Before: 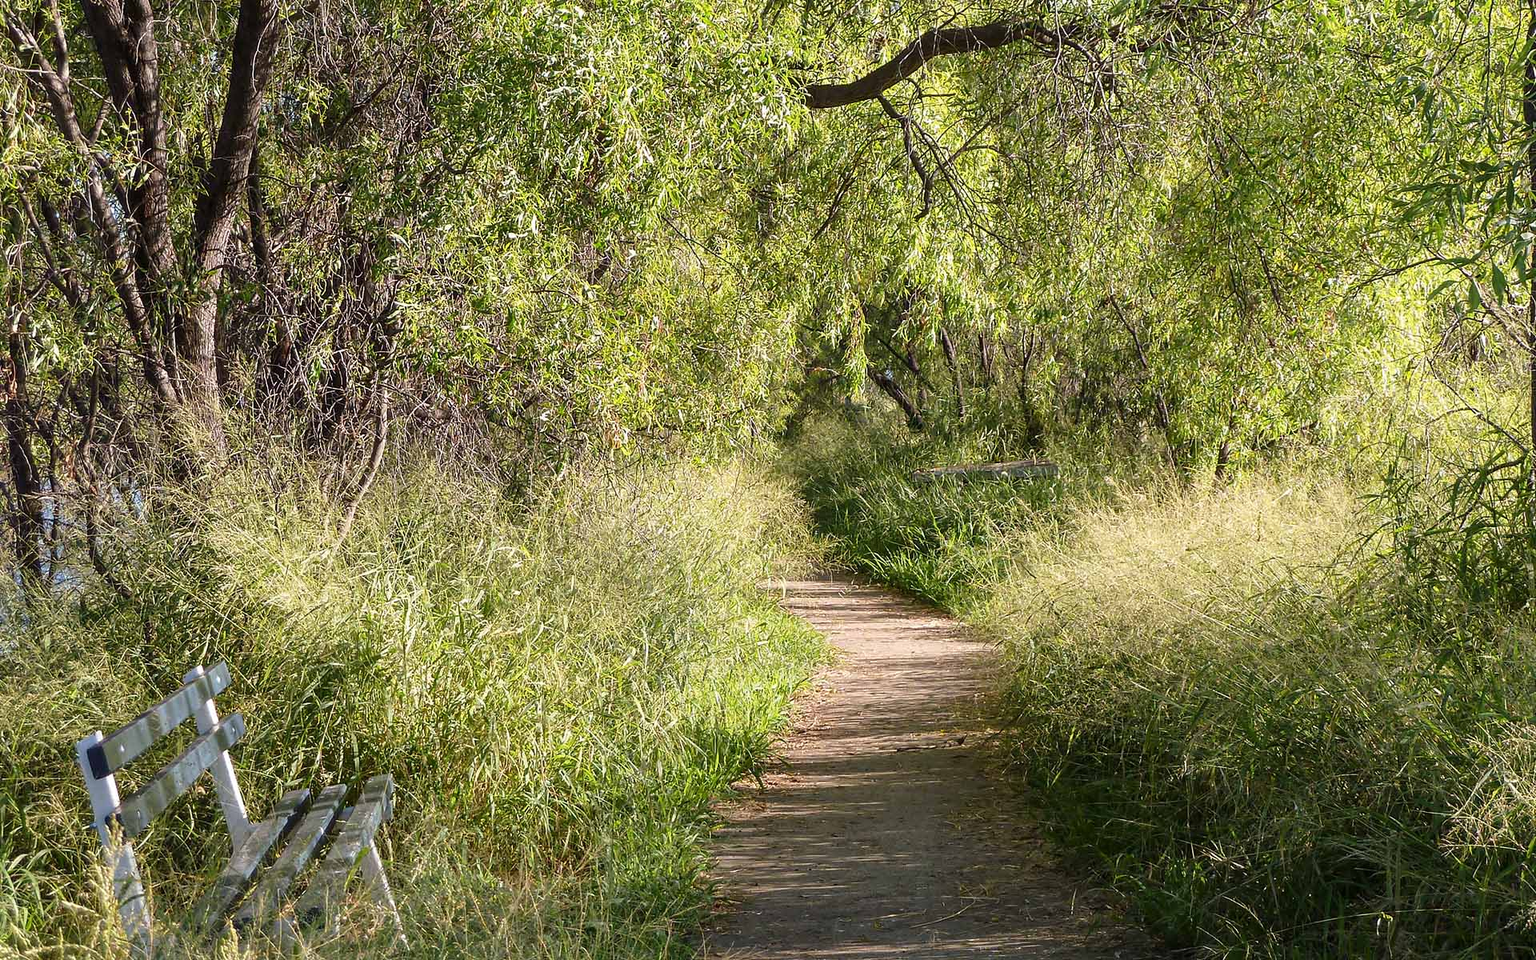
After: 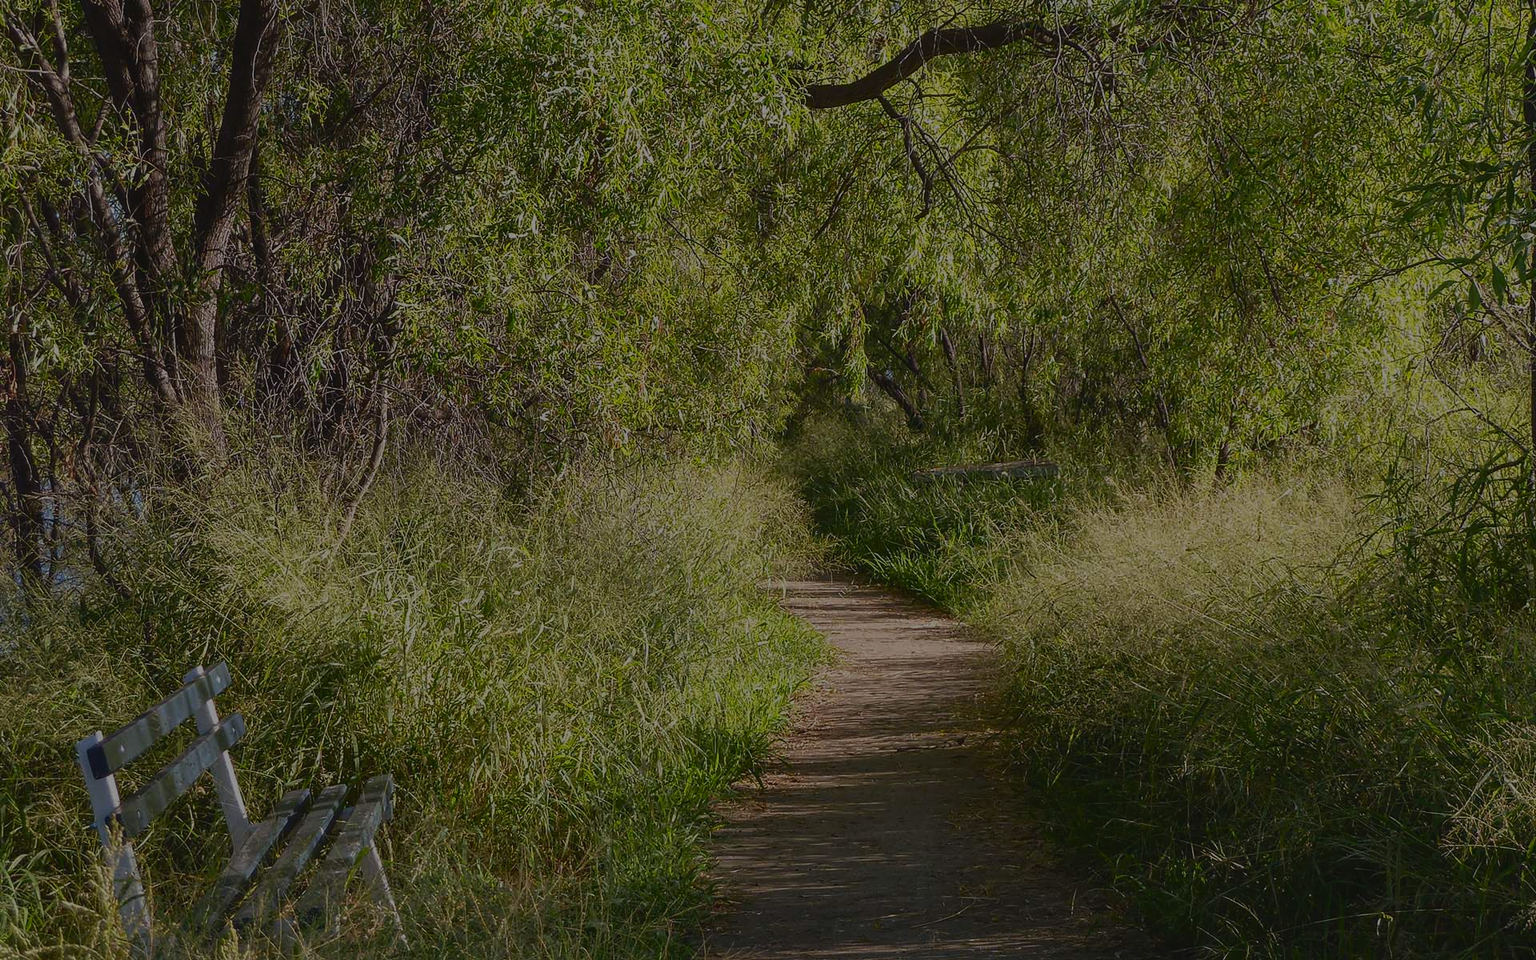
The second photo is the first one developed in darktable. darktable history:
contrast brightness saturation: contrast -0.19, brightness -0.19, saturation -0.04
exposure: exposure -0.5 EV
